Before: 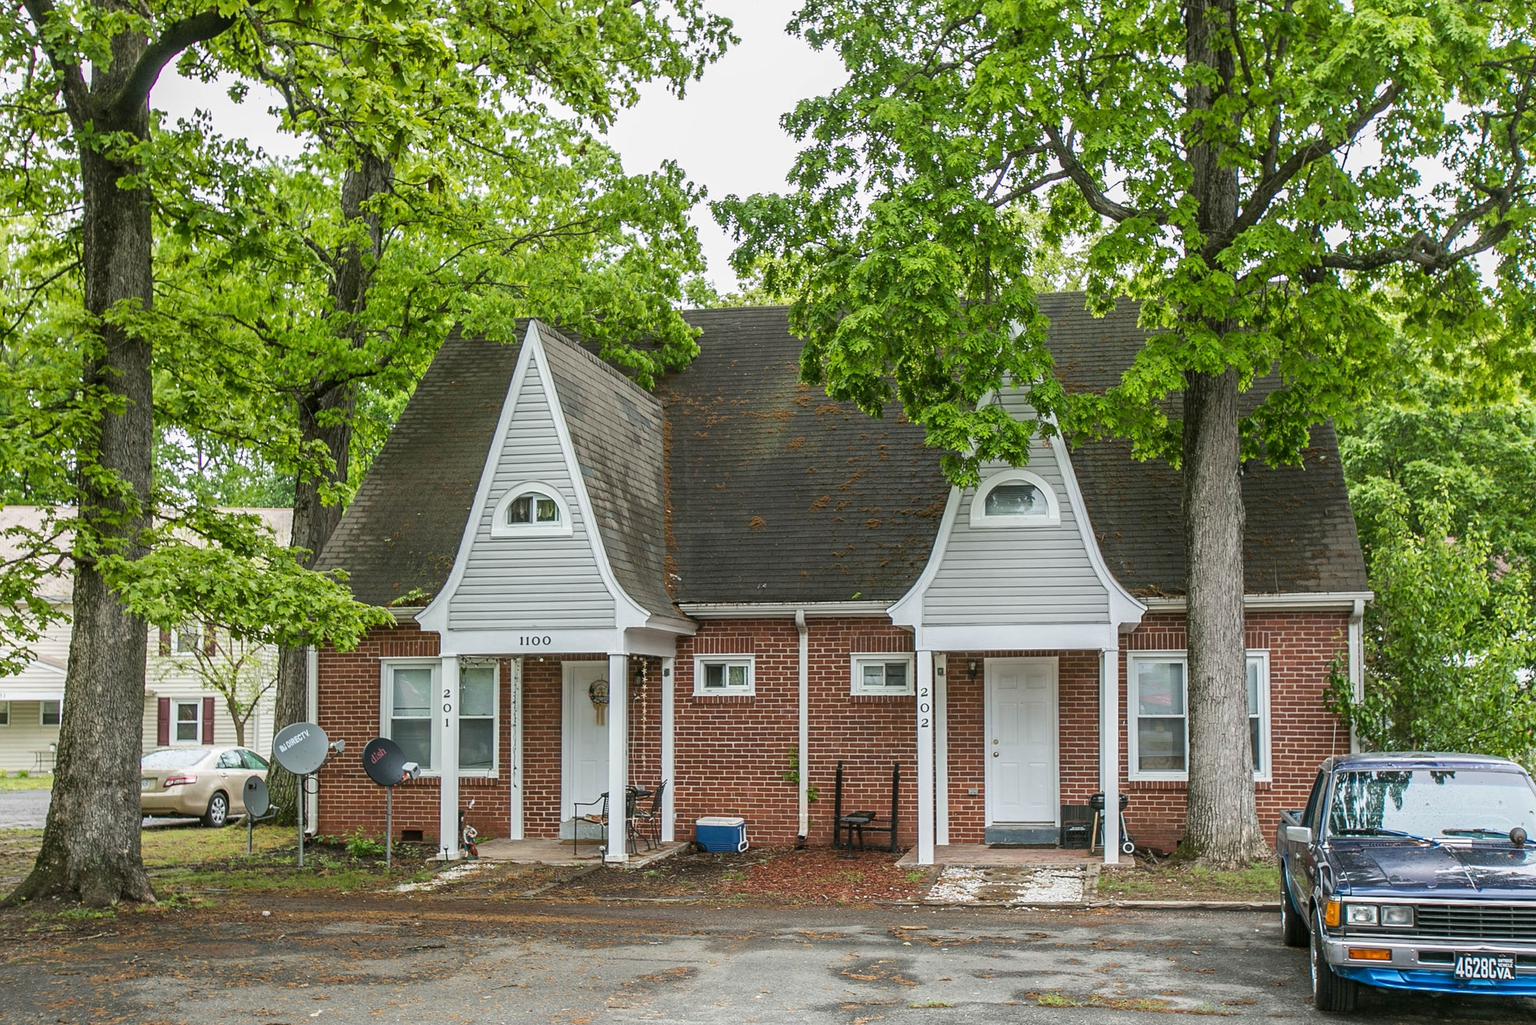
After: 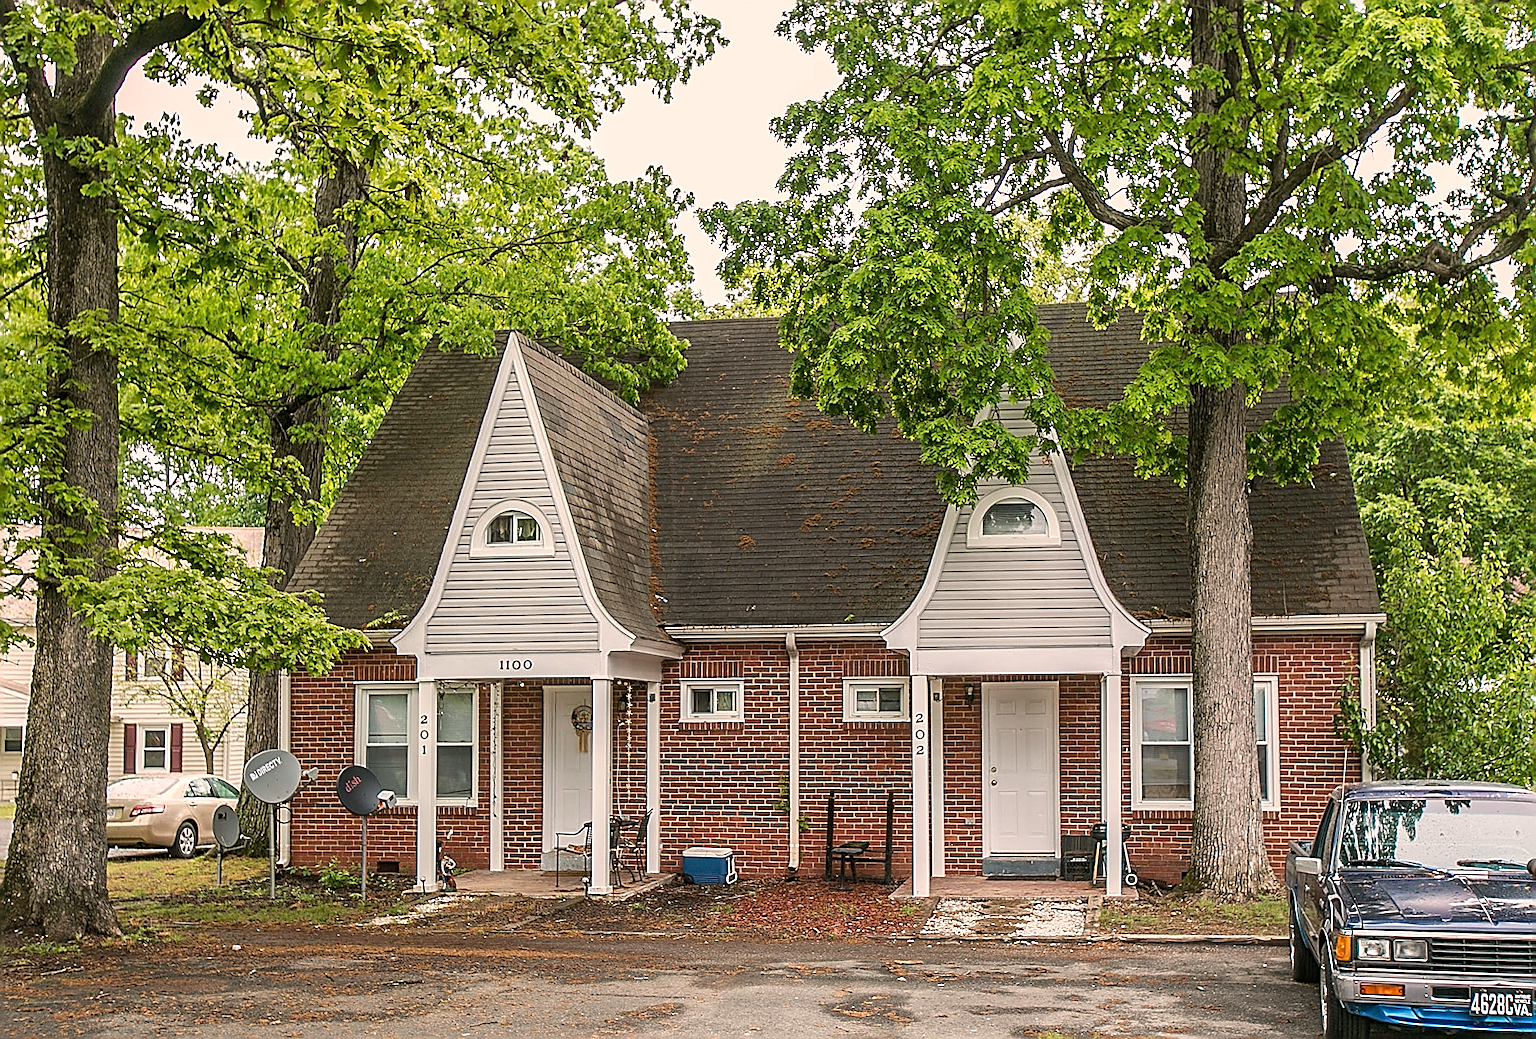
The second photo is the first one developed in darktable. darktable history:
sharpen: radius 1.685, amount 1.294
white balance: red 1.127, blue 0.943
crop and rotate: left 2.536%, right 1.107%, bottom 2.246%
